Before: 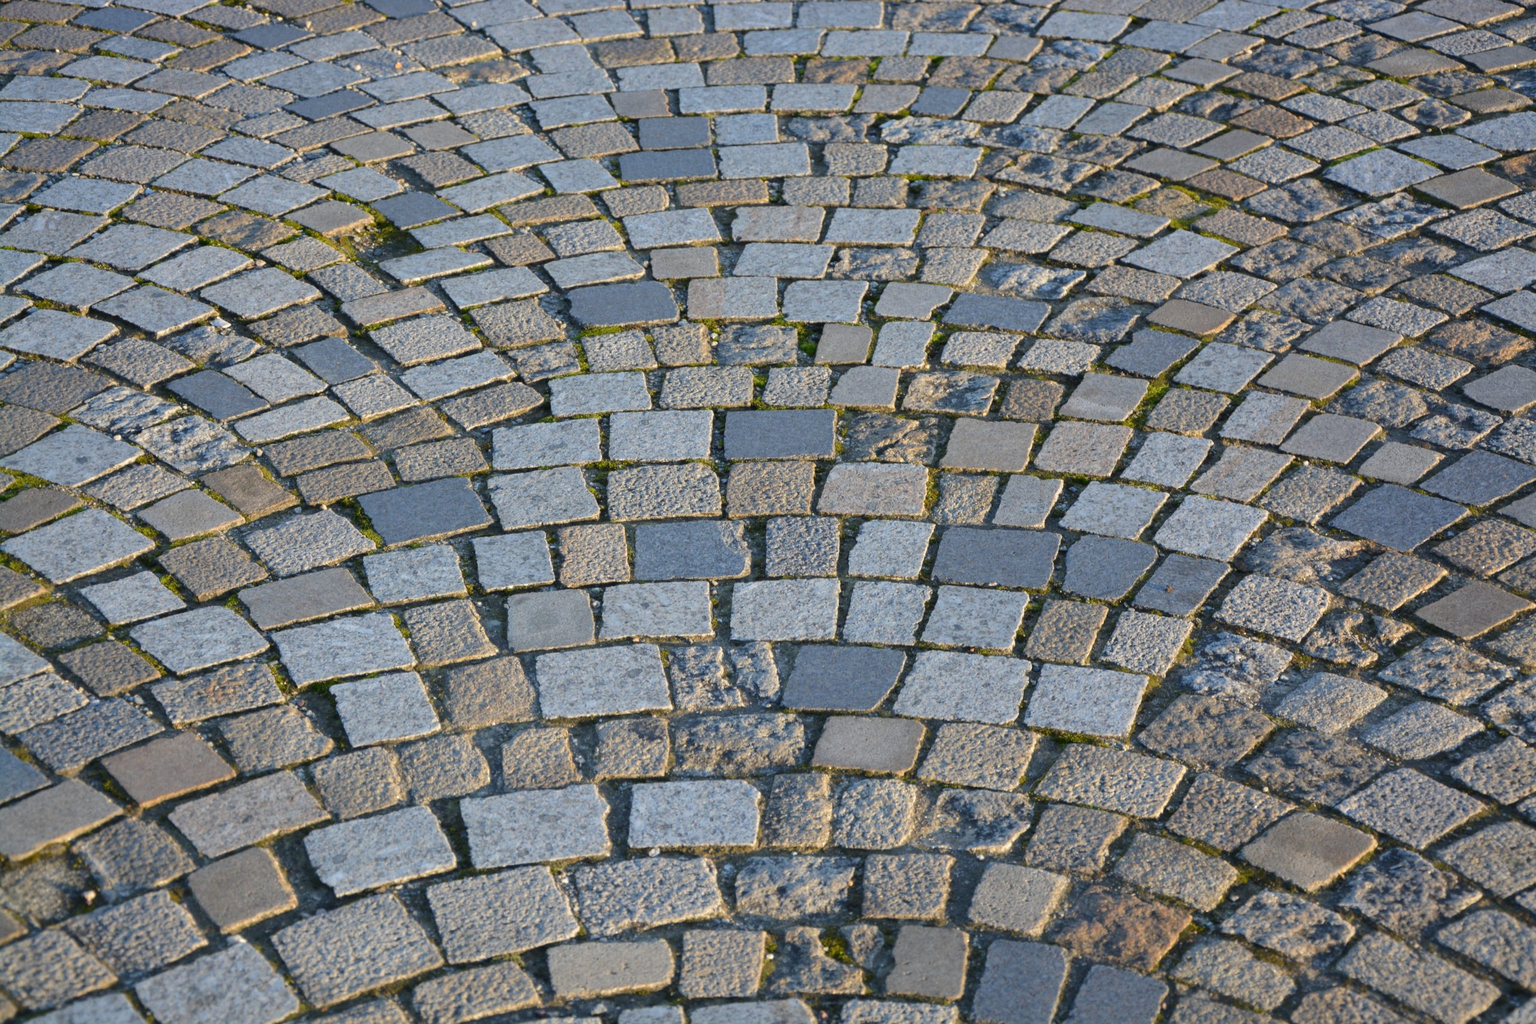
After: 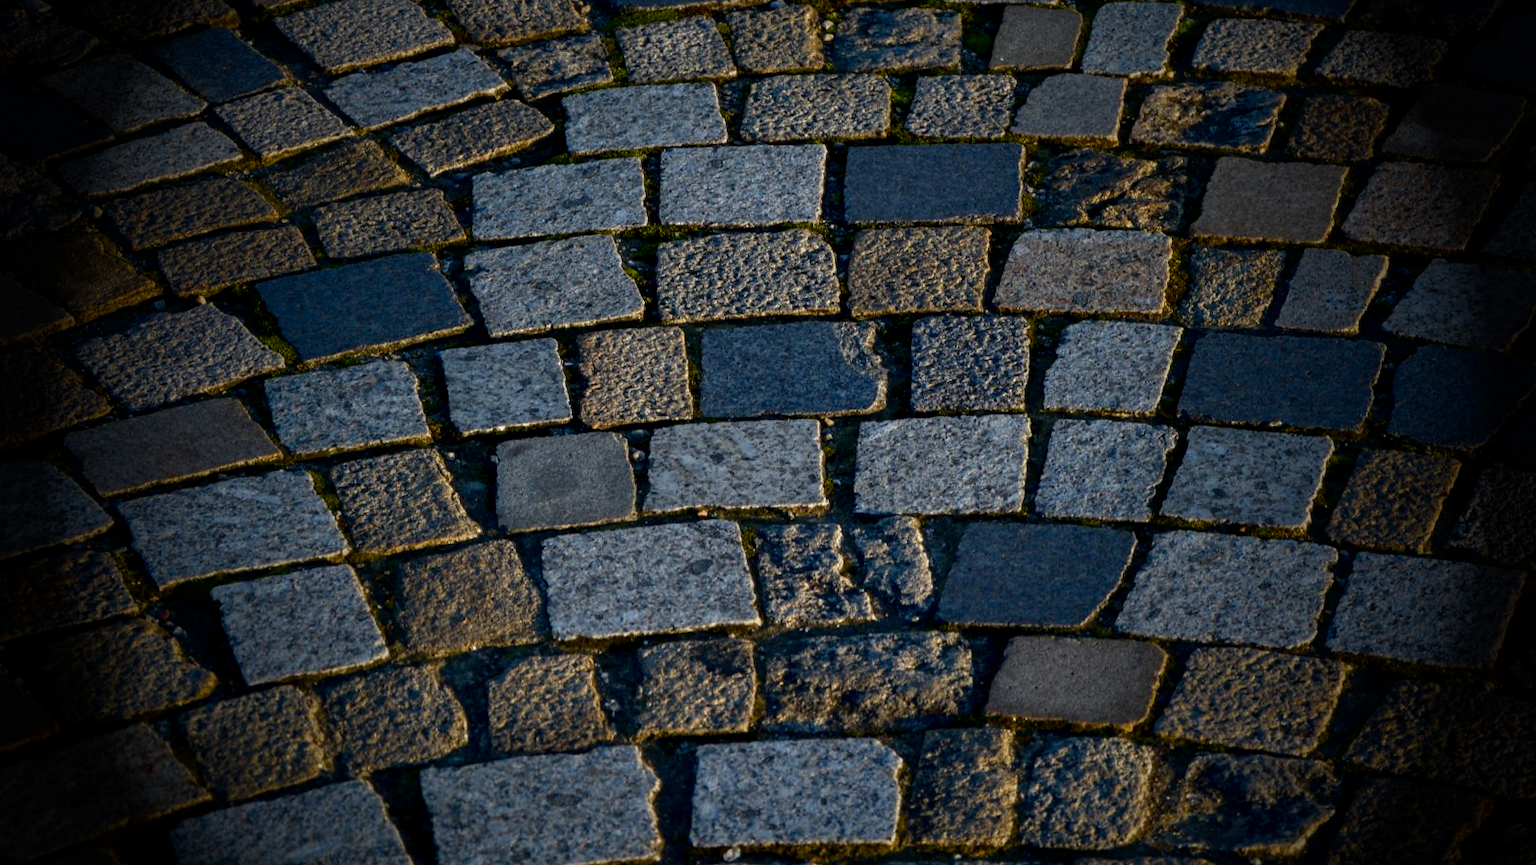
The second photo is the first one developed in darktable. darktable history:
local contrast: on, module defaults
contrast brightness saturation: contrast 0.085, brightness -0.602, saturation 0.167
vignetting: fall-off start 33.4%, fall-off radius 64.9%, brightness -0.986, saturation 0.491, width/height ratio 0.965
crop: left 12.95%, top 31.298%, right 24.766%, bottom 16.057%
